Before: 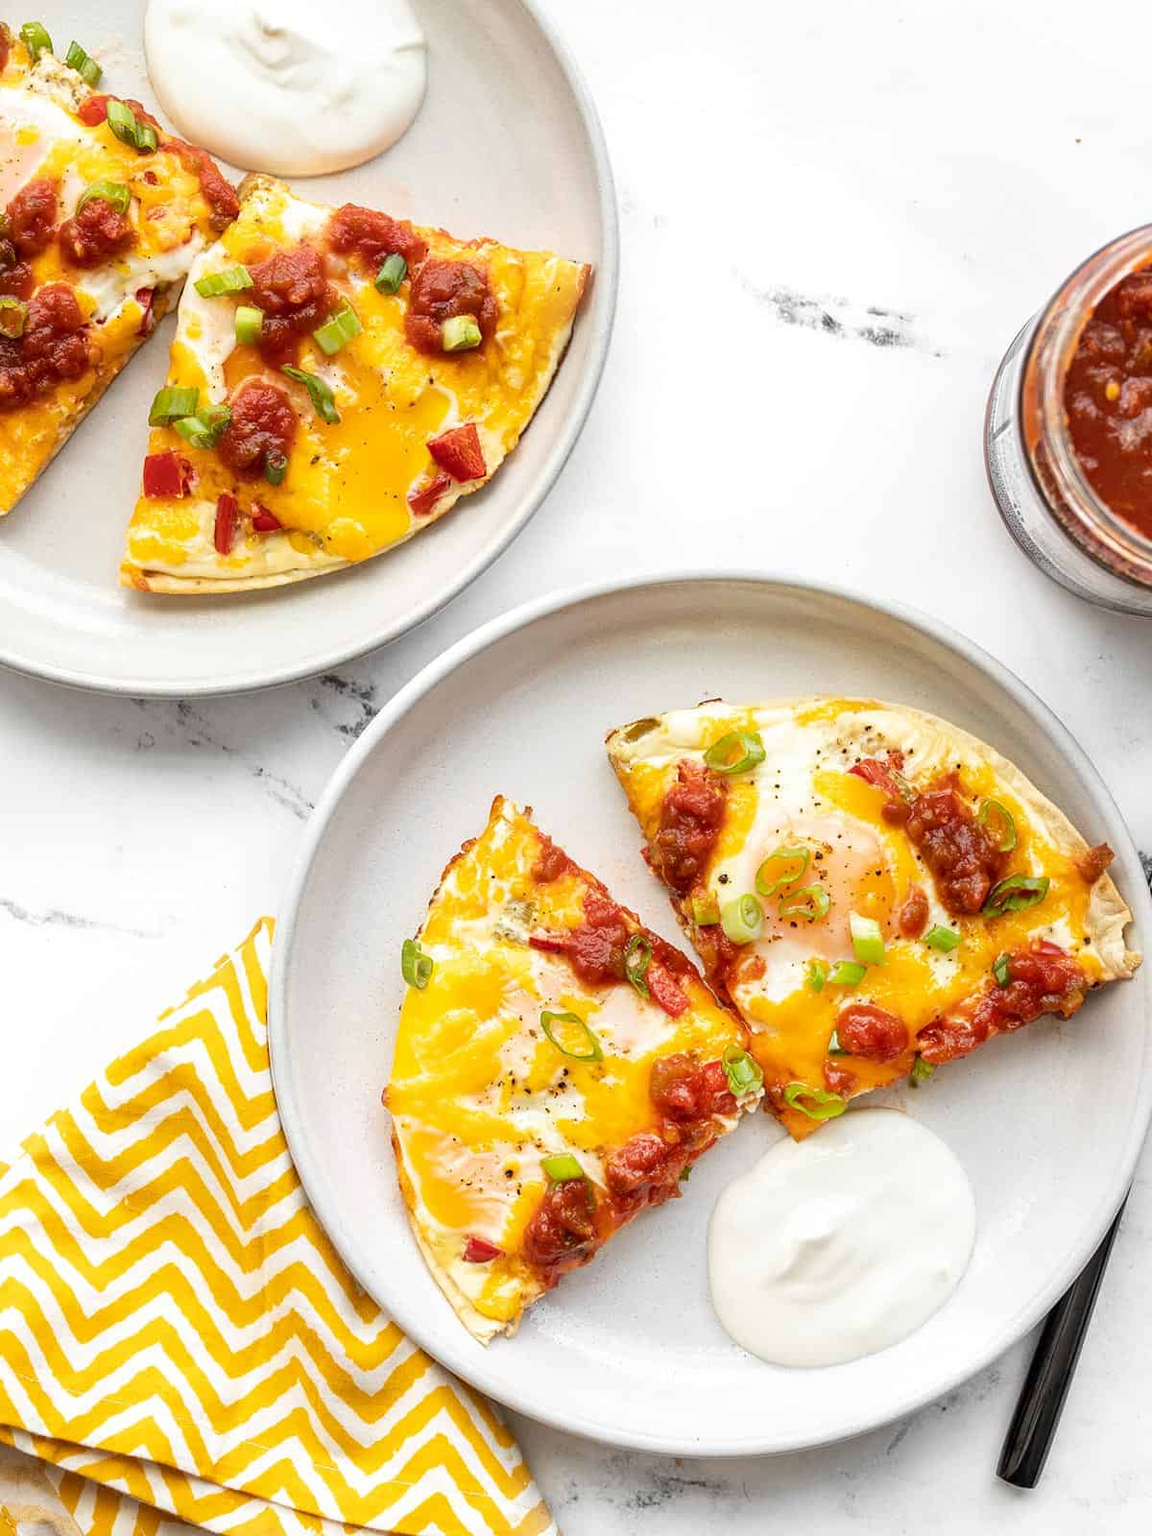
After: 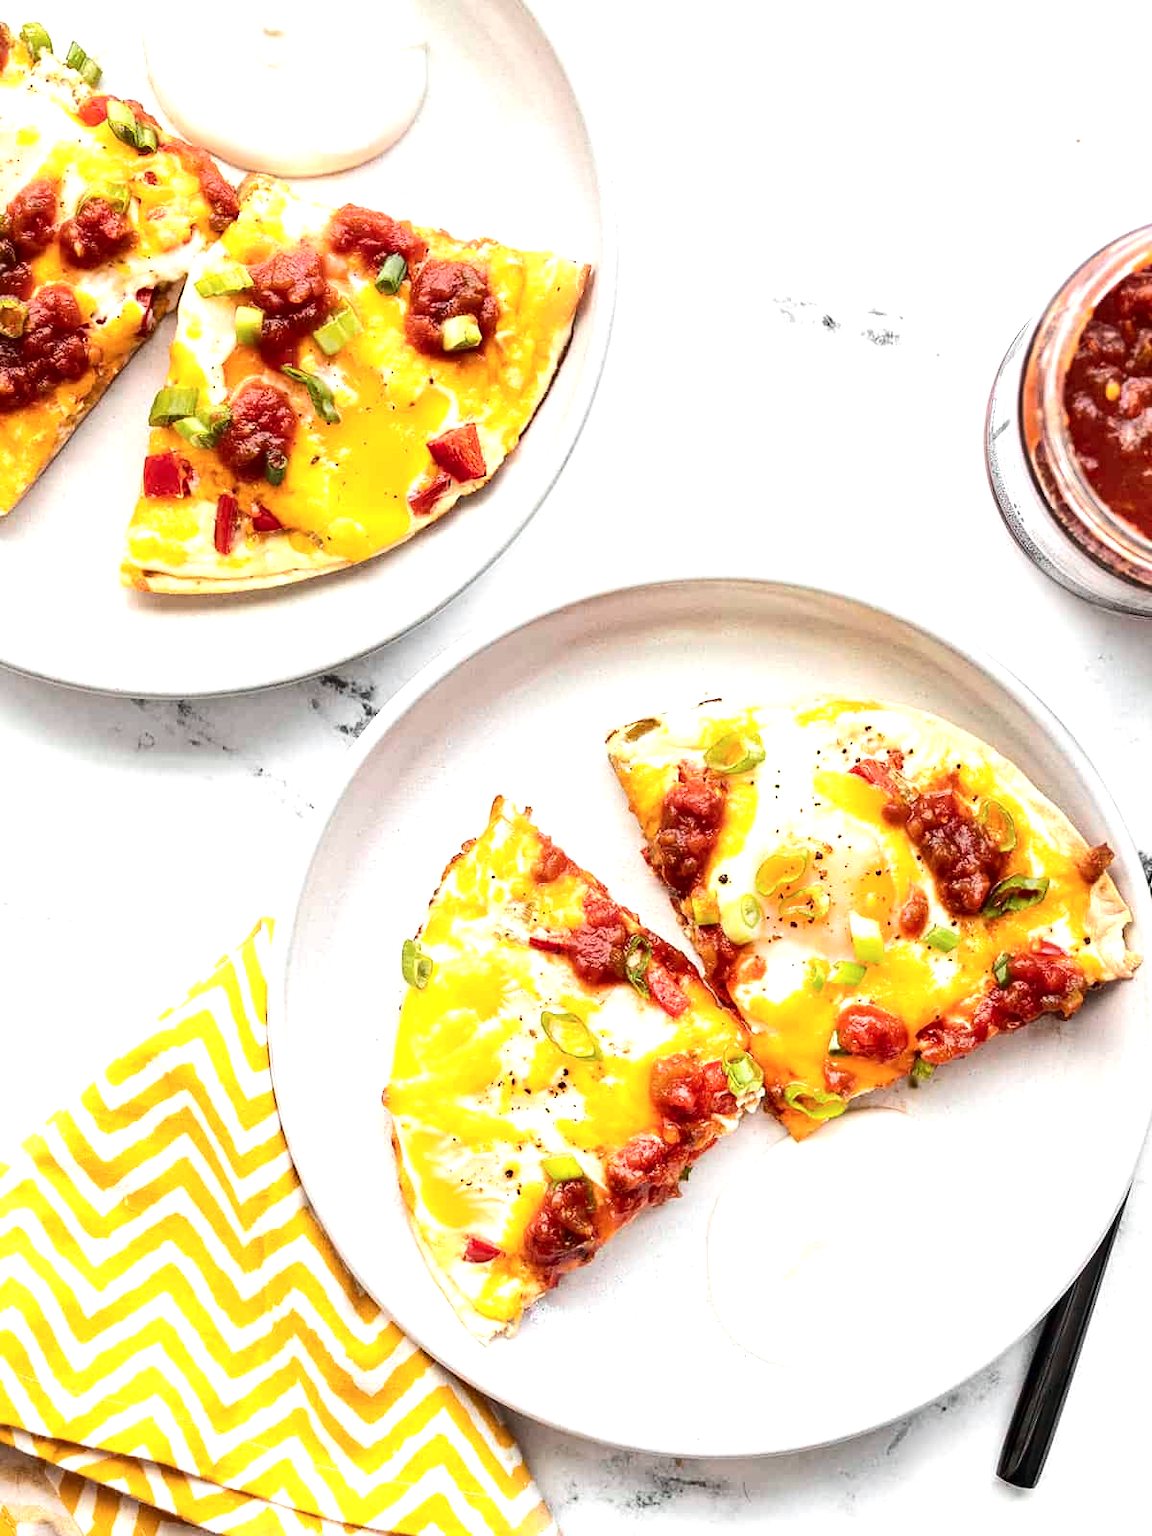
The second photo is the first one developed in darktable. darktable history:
tone equalizer: -8 EV -0.412 EV, -7 EV -0.404 EV, -6 EV -0.301 EV, -5 EV -0.216 EV, -3 EV 0.225 EV, -2 EV 0.362 EV, -1 EV 0.388 EV, +0 EV 0.409 EV, edges refinement/feathering 500, mask exposure compensation -1.57 EV, preserve details no
exposure: exposure 0.298 EV, compensate highlight preservation false
tone curve: curves: ch0 [(0, 0) (0.227, 0.17) (0.766, 0.774) (1, 1)]; ch1 [(0, 0) (0.114, 0.127) (0.437, 0.452) (0.498, 0.498) (0.529, 0.541) (0.579, 0.589) (1, 1)]; ch2 [(0, 0) (0.233, 0.259) (0.493, 0.492) (0.587, 0.573) (1, 1)], color space Lab, independent channels, preserve colors none
